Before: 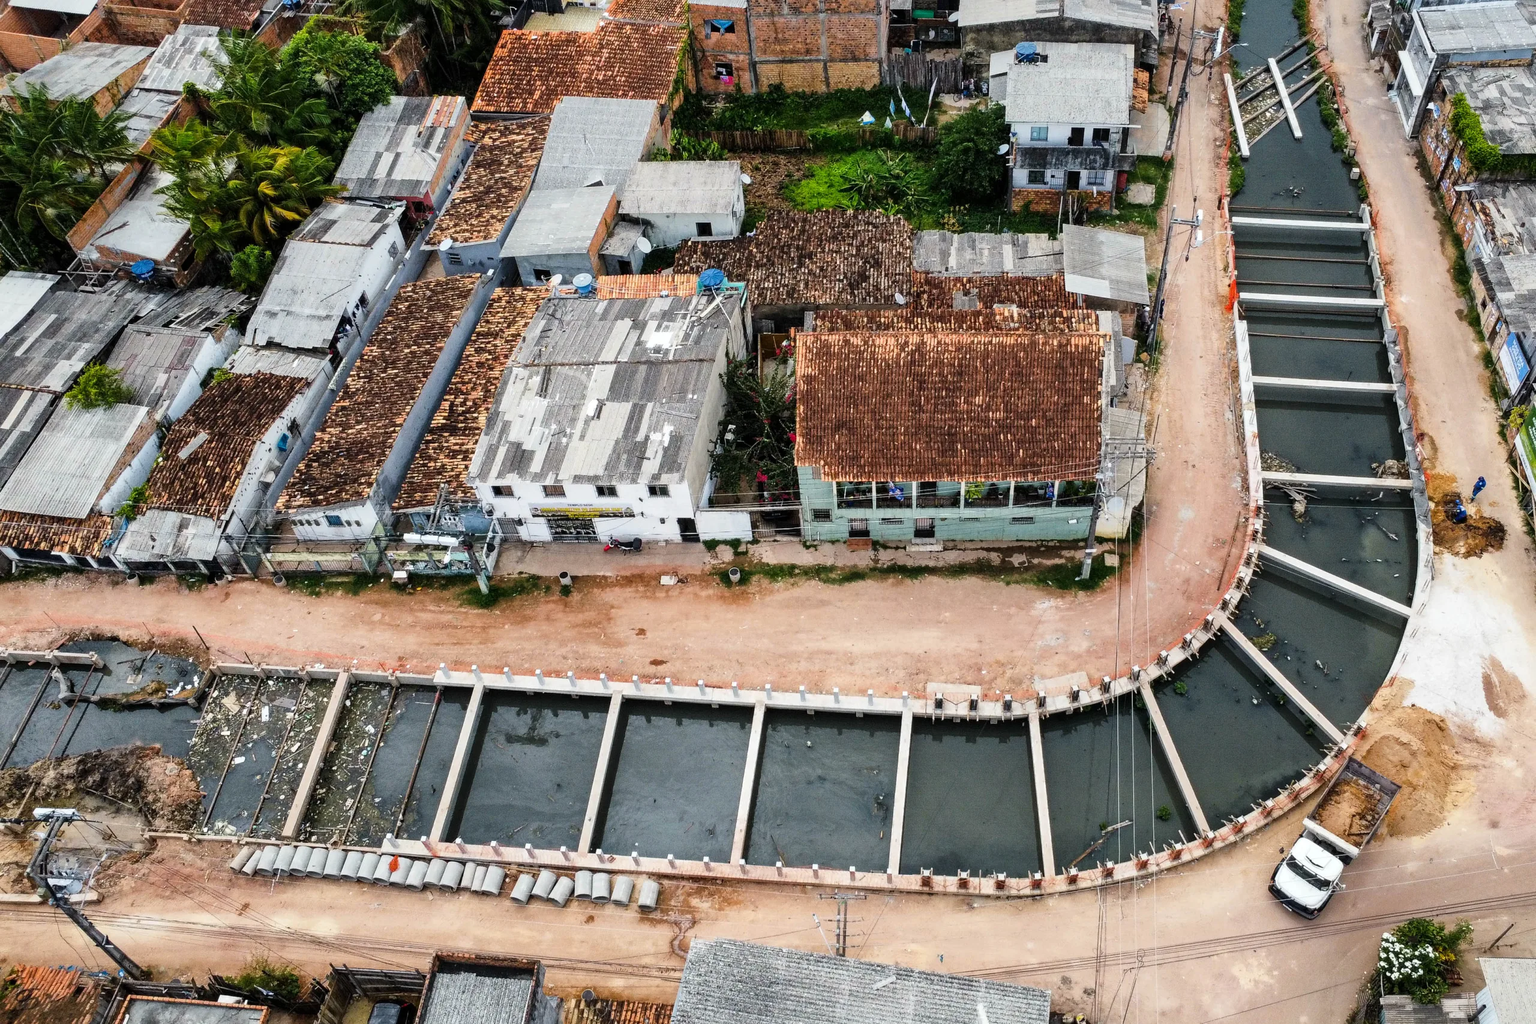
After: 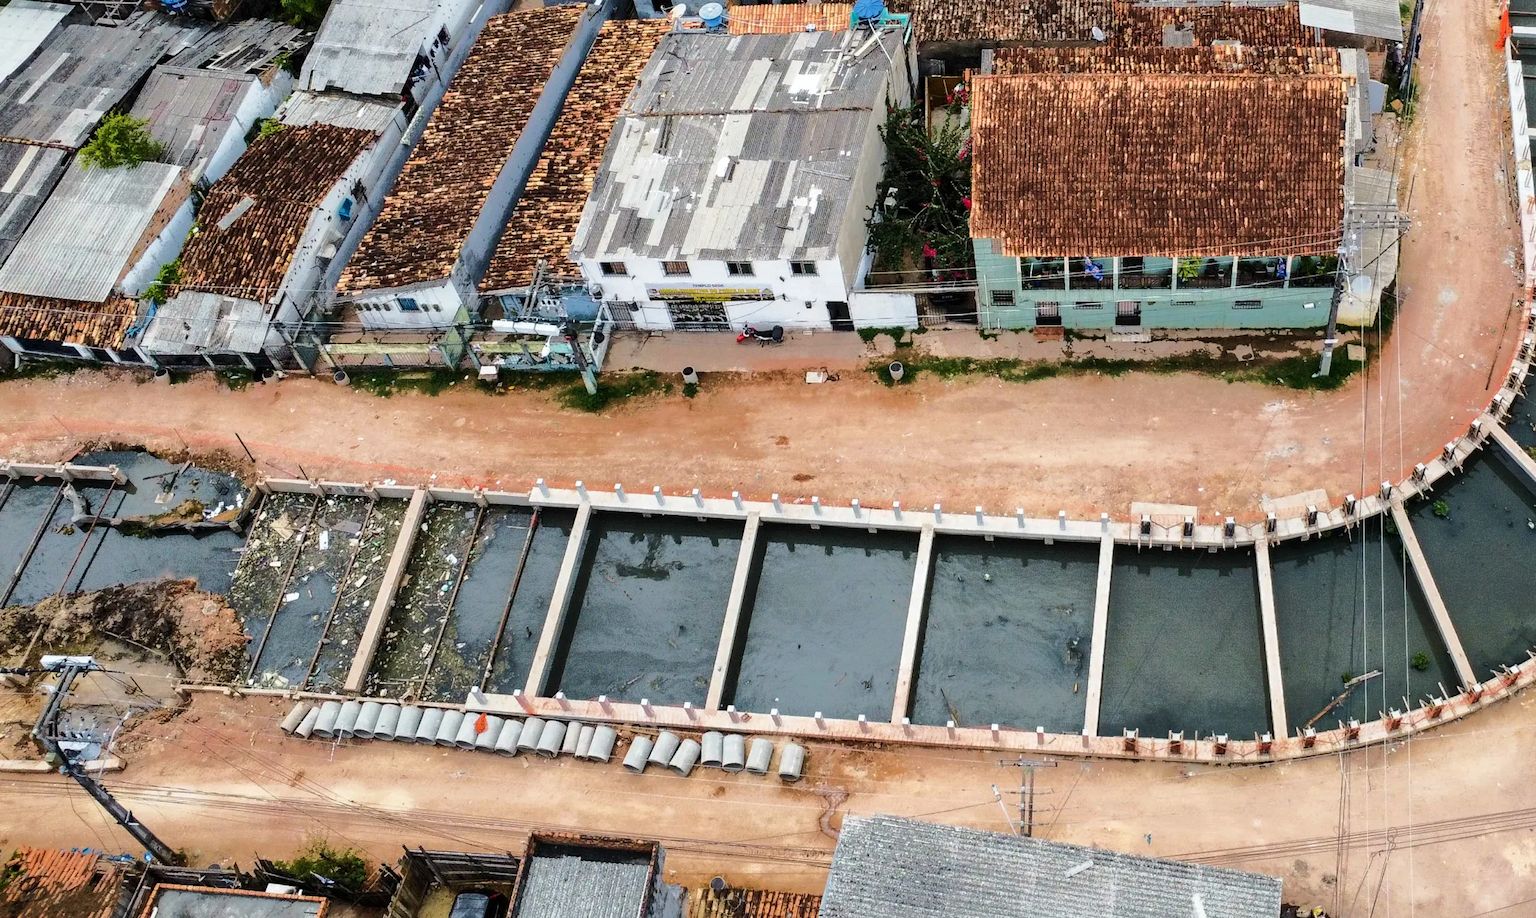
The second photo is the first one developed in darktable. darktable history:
color calibration: illuminant same as pipeline (D50), adaptation XYZ, x 0.347, y 0.357, temperature 5003.89 K
tone curve: curves: ch0 [(0, 0) (0.003, 0.005) (0.011, 0.012) (0.025, 0.026) (0.044, 0.046) (0.069, 0.071) (0.1, 0.098) (0.136, 0.135) (0.177, 0.178) (0.224, 0.217) (0.277, 0.274) (0.335, 0.335) (0.399, 0.442) (0.468, 0.543) (0.543, 0.6) (0.623, 0.628) (0.709, 0.679) (0.801, 0.782) (0.898, 0.904) (1, 1)], color space Lab, independent channels, preserve colors none
crop: top 26.51%, right 18.04%
velvia: on, module defaults
